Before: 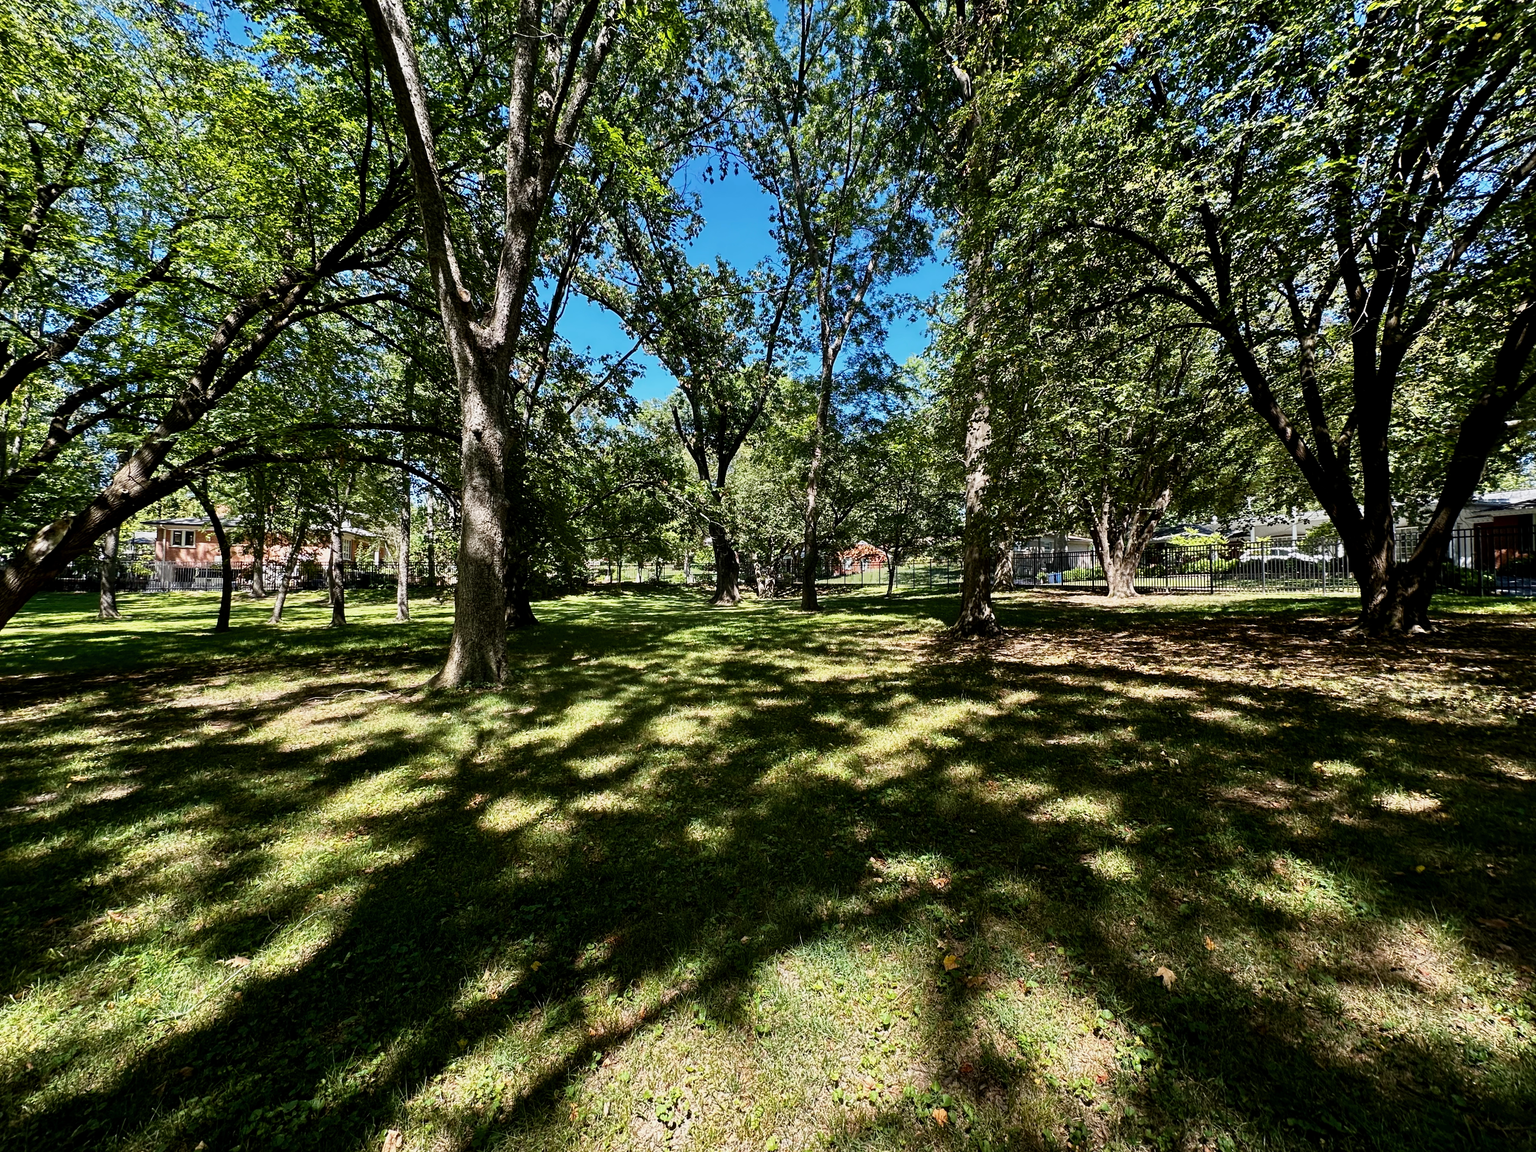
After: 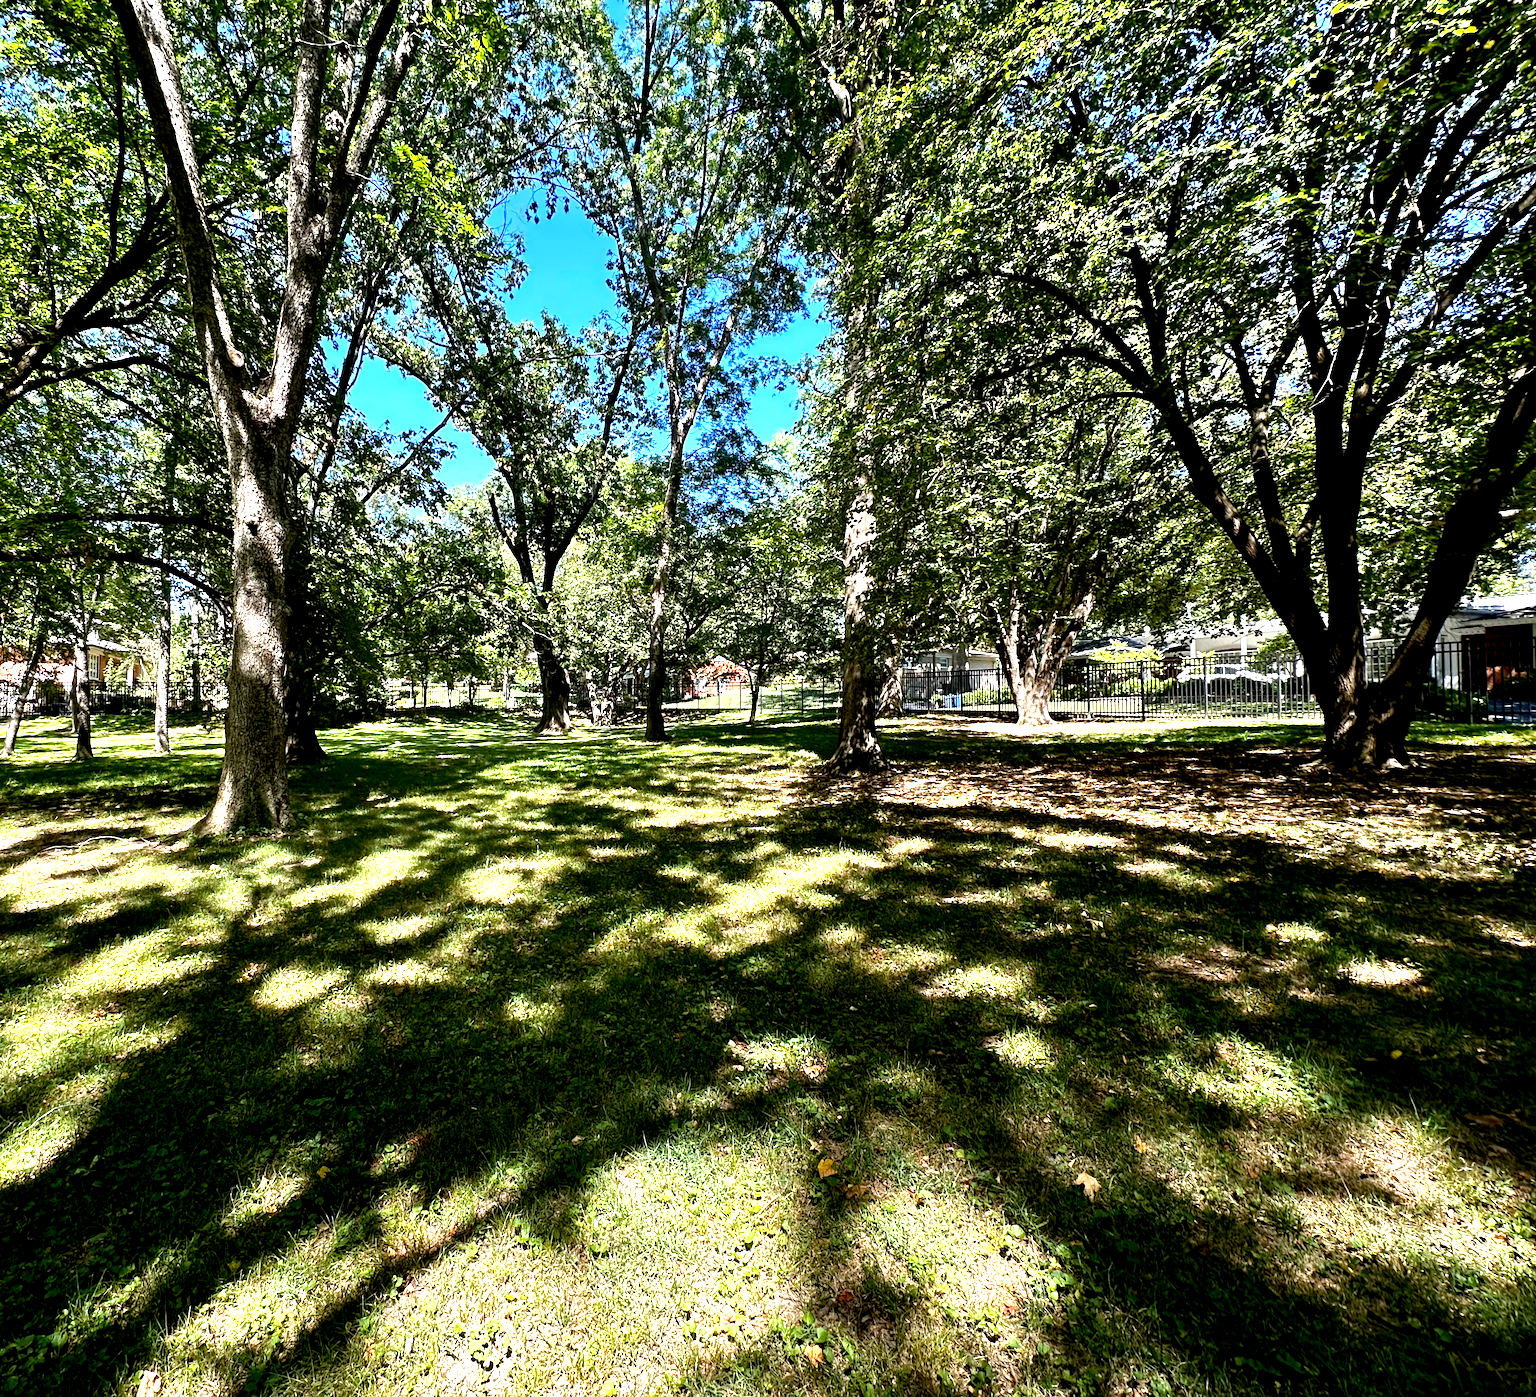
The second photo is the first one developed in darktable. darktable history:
crop: left 17.582%, bottom 0.031%
exposure: black level correction 0, exposure 1 EV, compensate exposure bias true, compensate highlight preservation false
